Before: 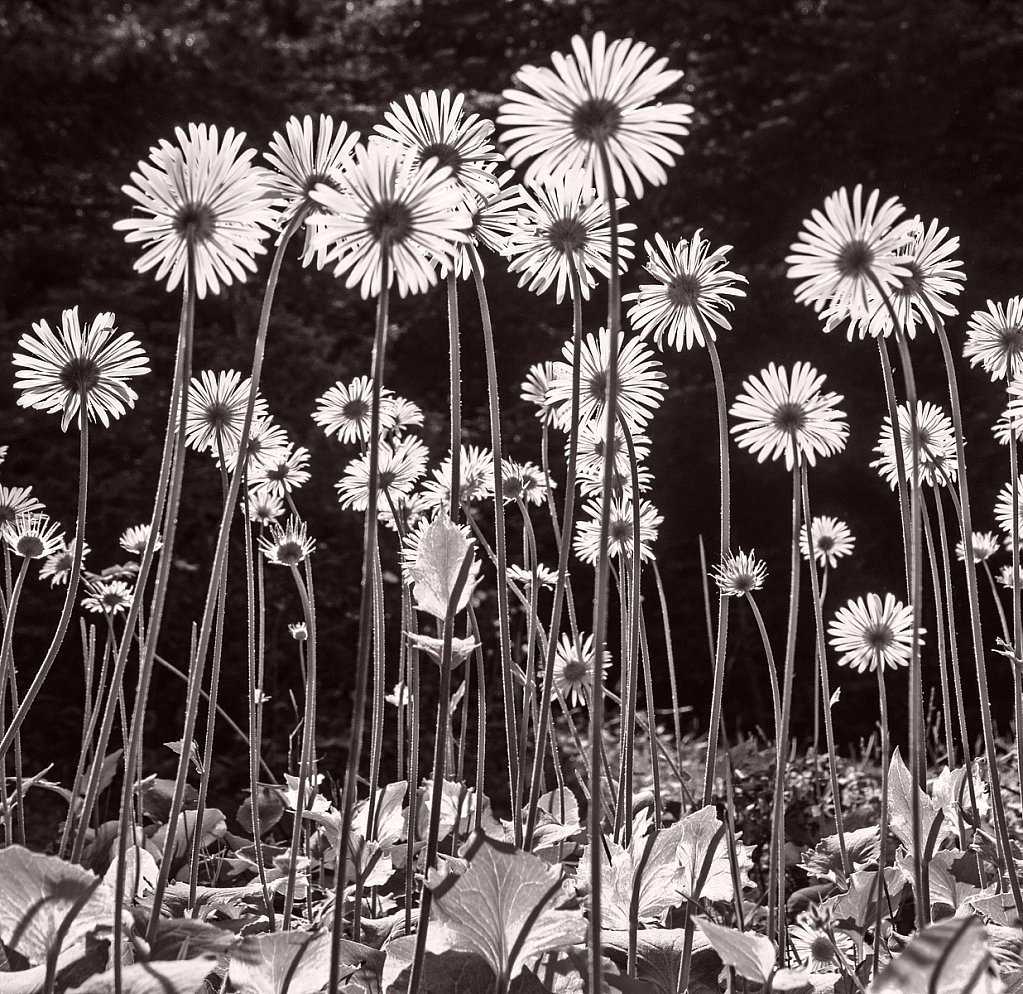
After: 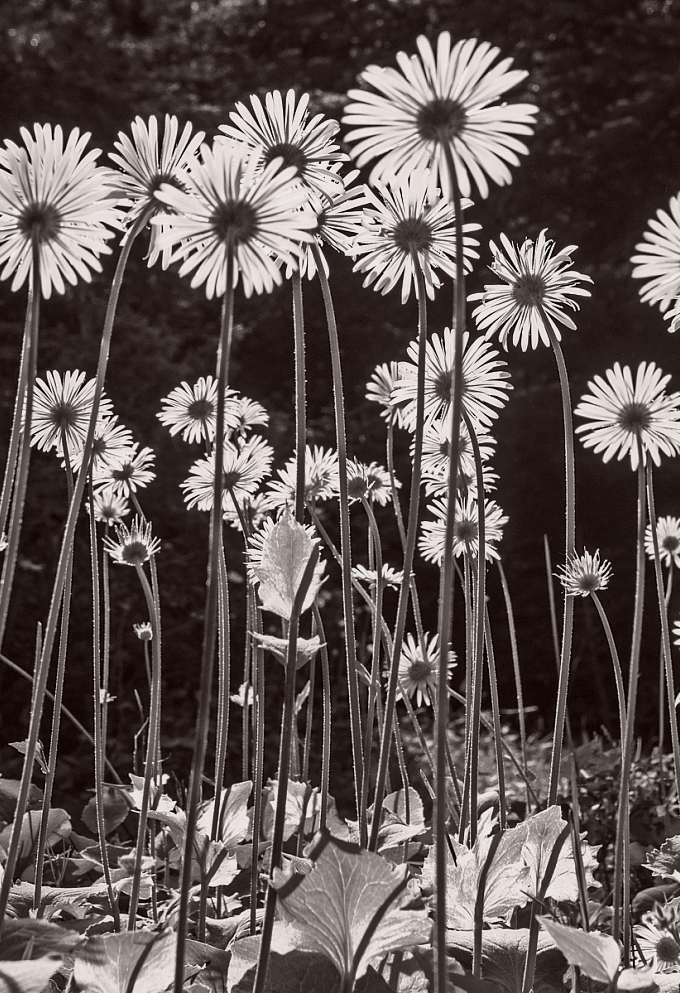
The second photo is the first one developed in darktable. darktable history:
crop and rotate: left 15.235%, right 18.261%
tone equalizer: -8 EV 0.287 EV, -7 EV 0.431 EV, -6 EV 0.43 EV, -5 EV 0.261 EV, -3 EV -0.277 EV, -2 EV -0.397 EV, -1 EV -0.407 EV, +0 EV -0.259 EV
